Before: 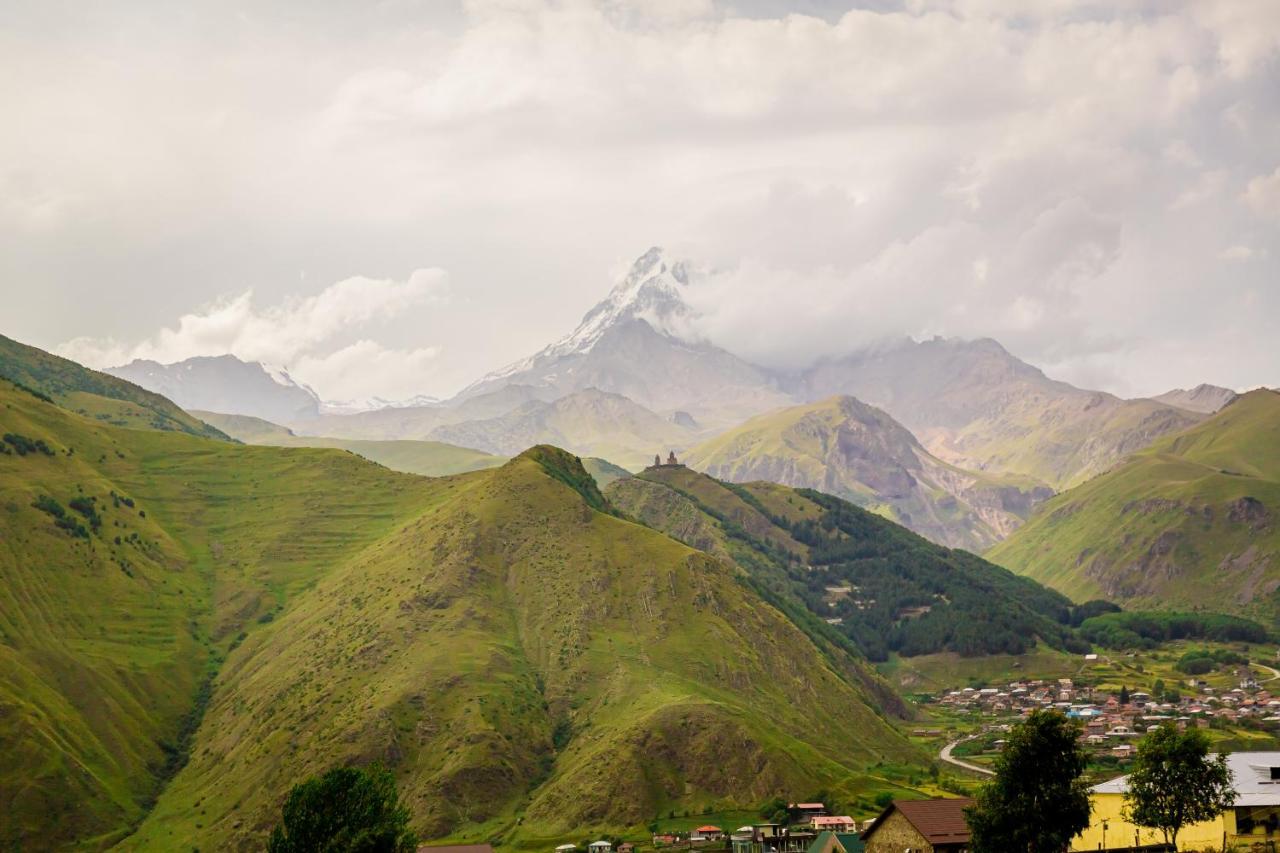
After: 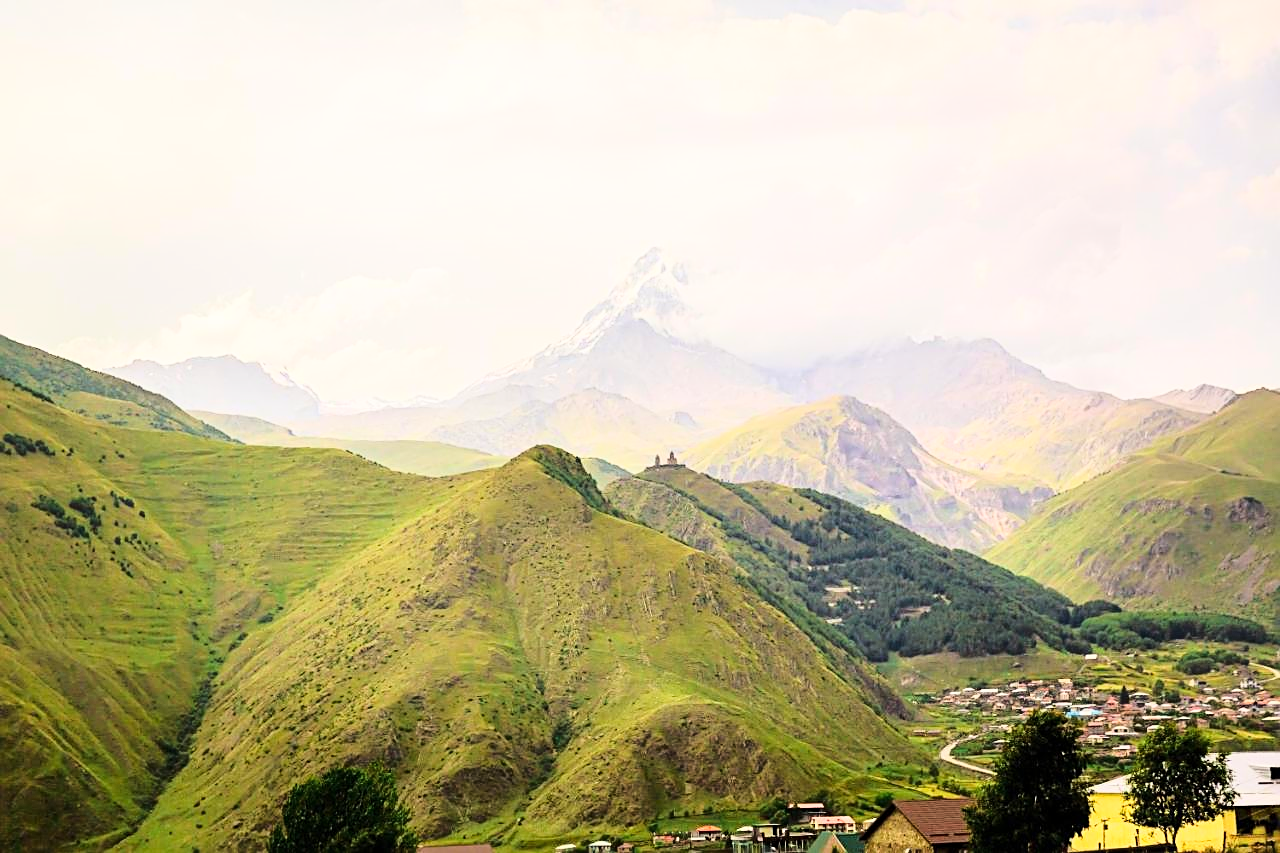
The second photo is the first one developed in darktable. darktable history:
sharpen: on, module defaults
base curve: curves: ch0 [(0, 0) (0.028, 0.03) (0.105, 0.232) (0.387, 0.748) (0.754, 0.968) (1, 1)]
